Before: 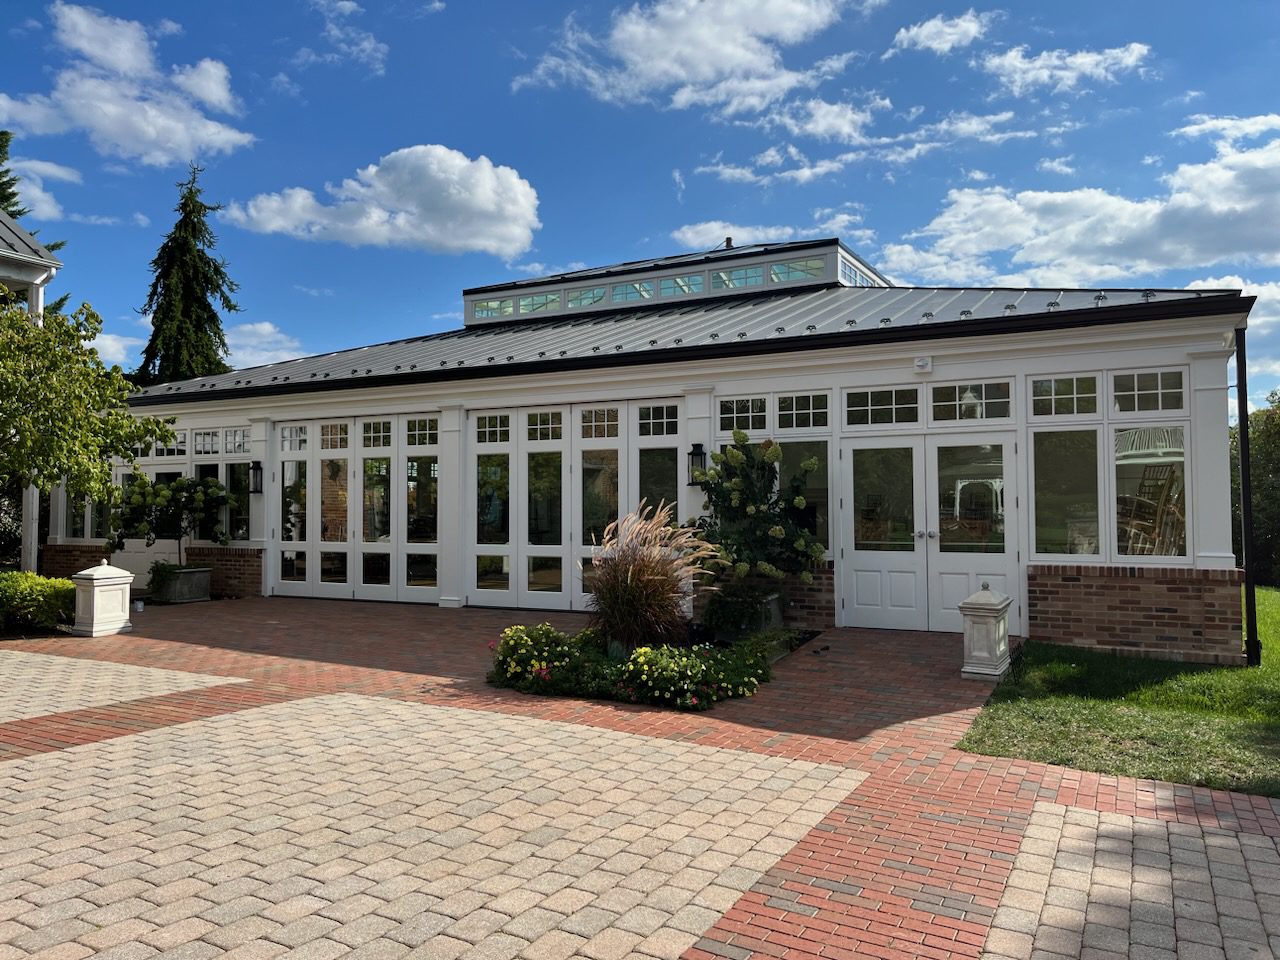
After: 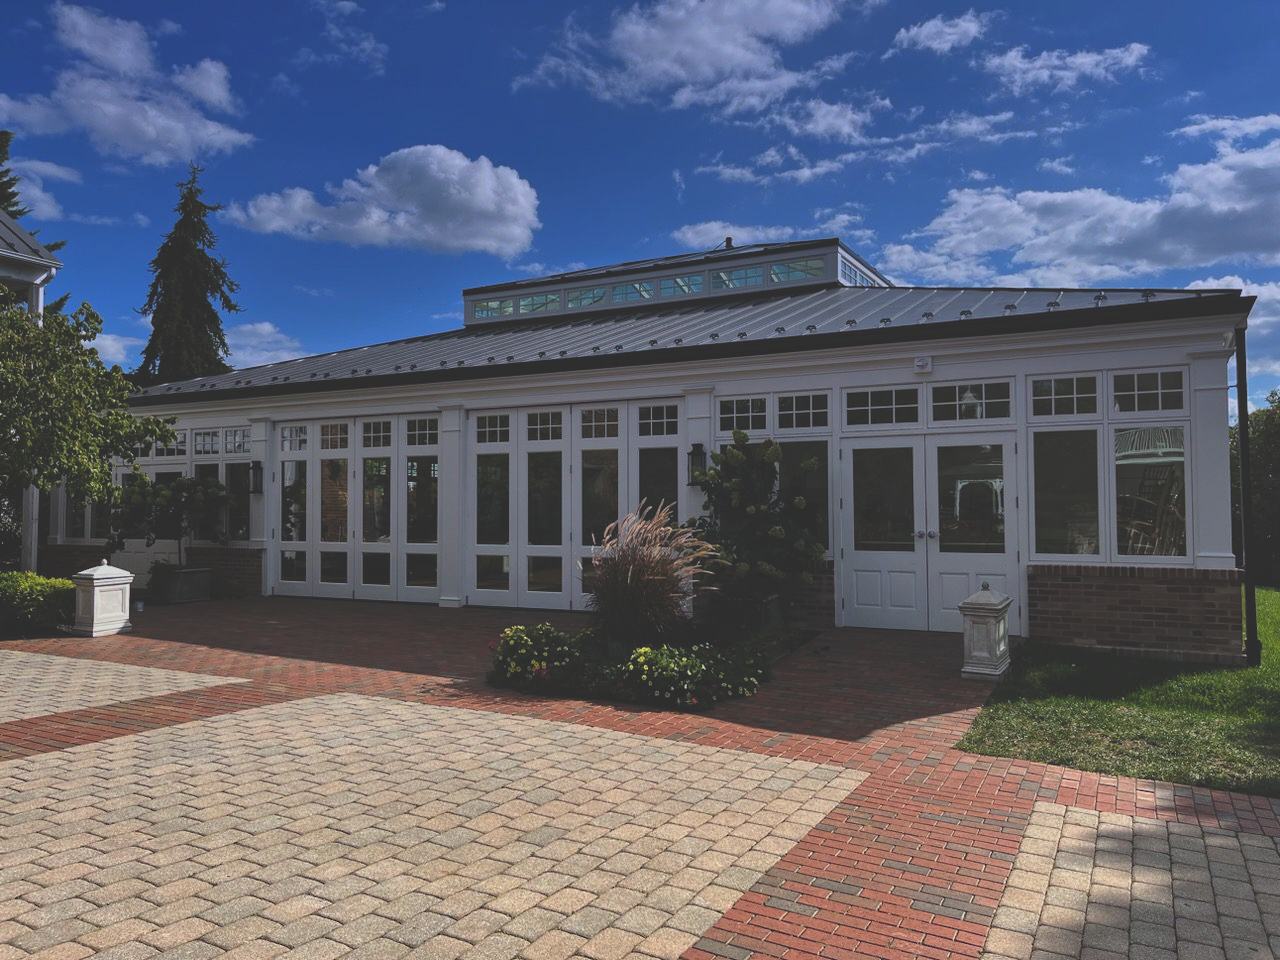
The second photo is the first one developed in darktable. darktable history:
rgb curve: curves: ch0 [(0, 0.186) (0.314, 0.284) (0.775, 0.708) (1, 1)], compensate middle gray true, preserve colors none
graduated density: hue 238.83°, saturation 50%
